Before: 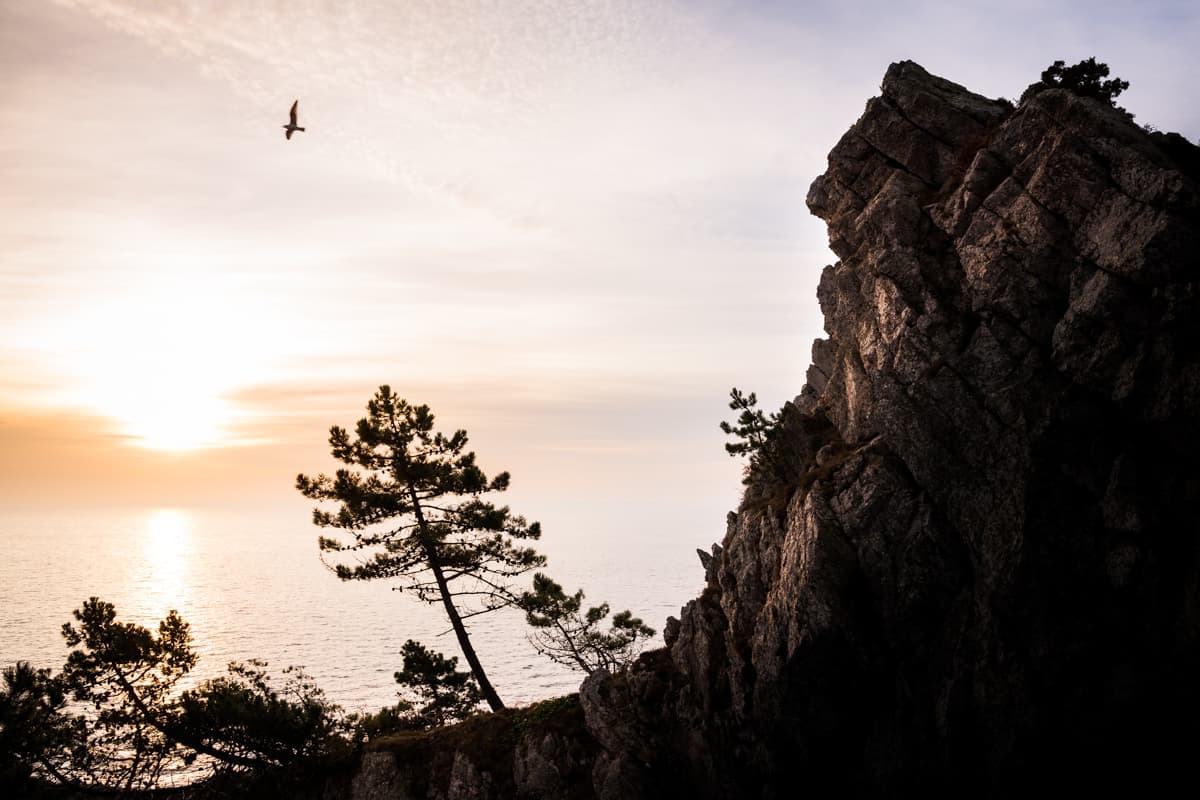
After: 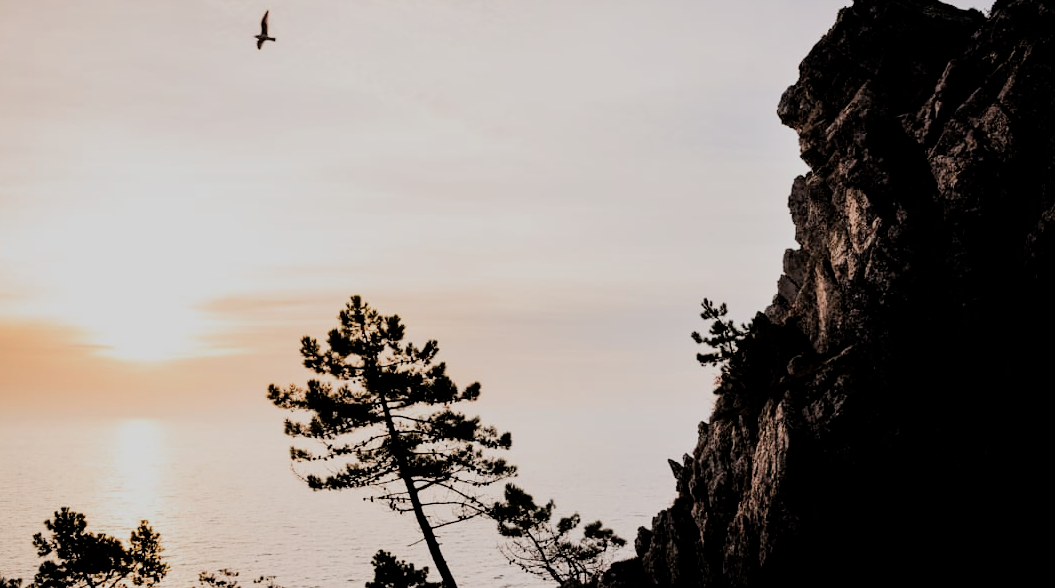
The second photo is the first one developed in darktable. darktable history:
filmic rgb: black relative exposure -4.14 EV, white relative exposure 5.1 EV, hardness 2.11, contrast 1.165
crop and rotate: left 2.425%, top 11.305%, right 9.6%, bottom 15.08%
